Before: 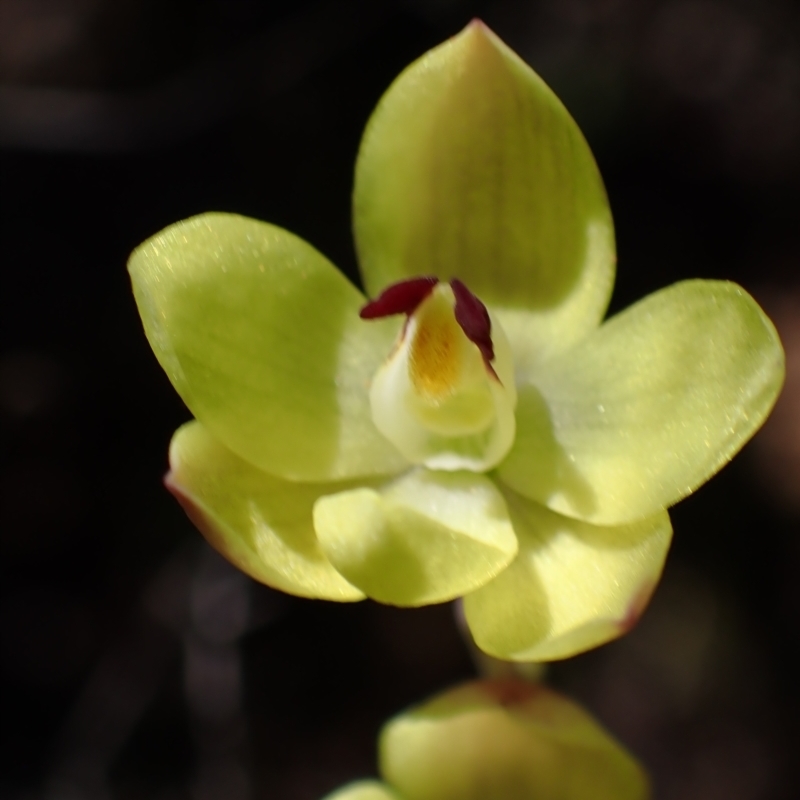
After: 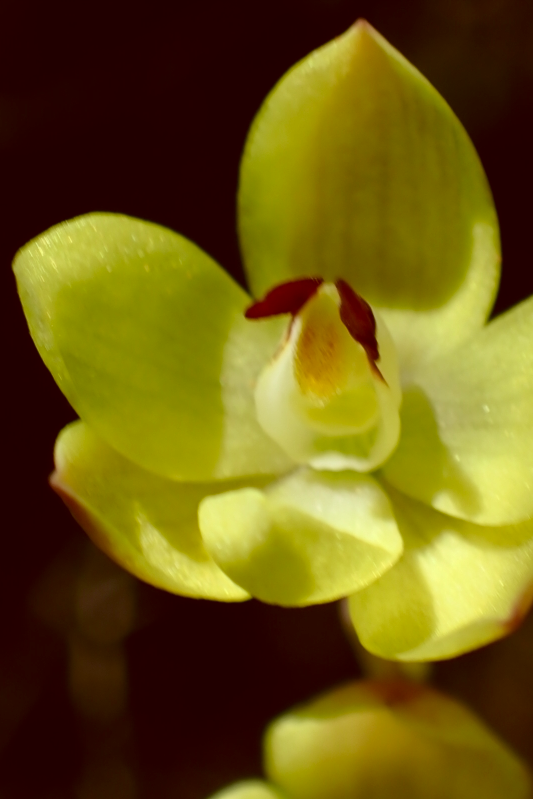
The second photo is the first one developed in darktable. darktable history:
crop and rotate: left 14.414%, right 18.911%
color correction: highlights a* -5.28, highlights b* 9.8, shadows a* 9.61, shadows b* 24.98
